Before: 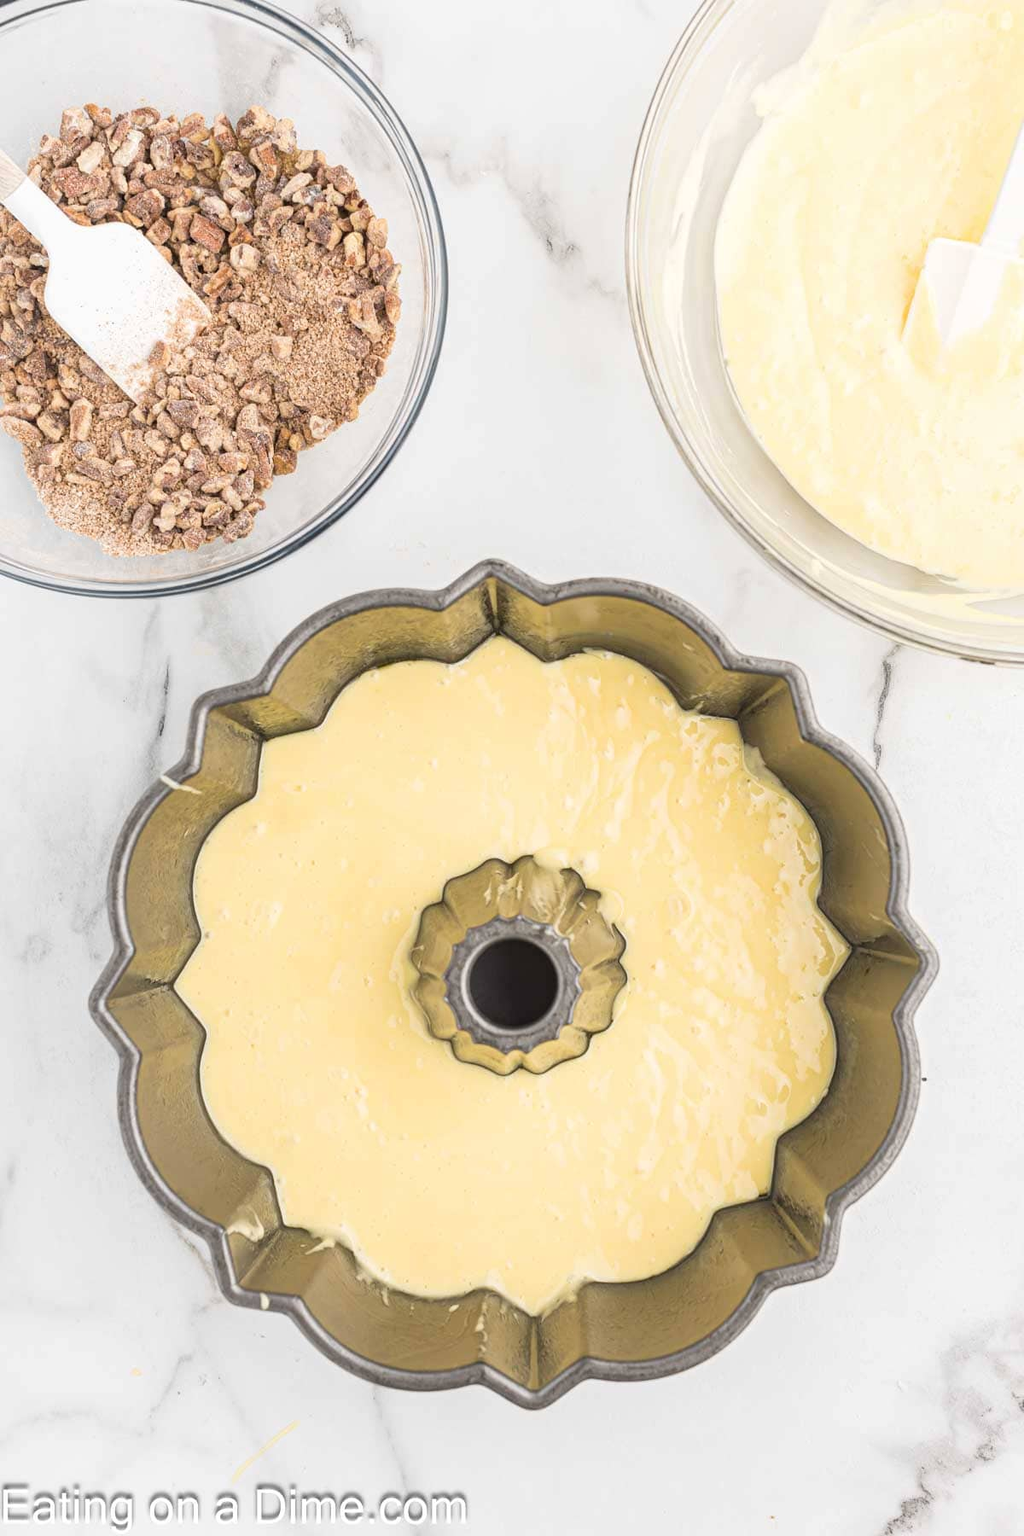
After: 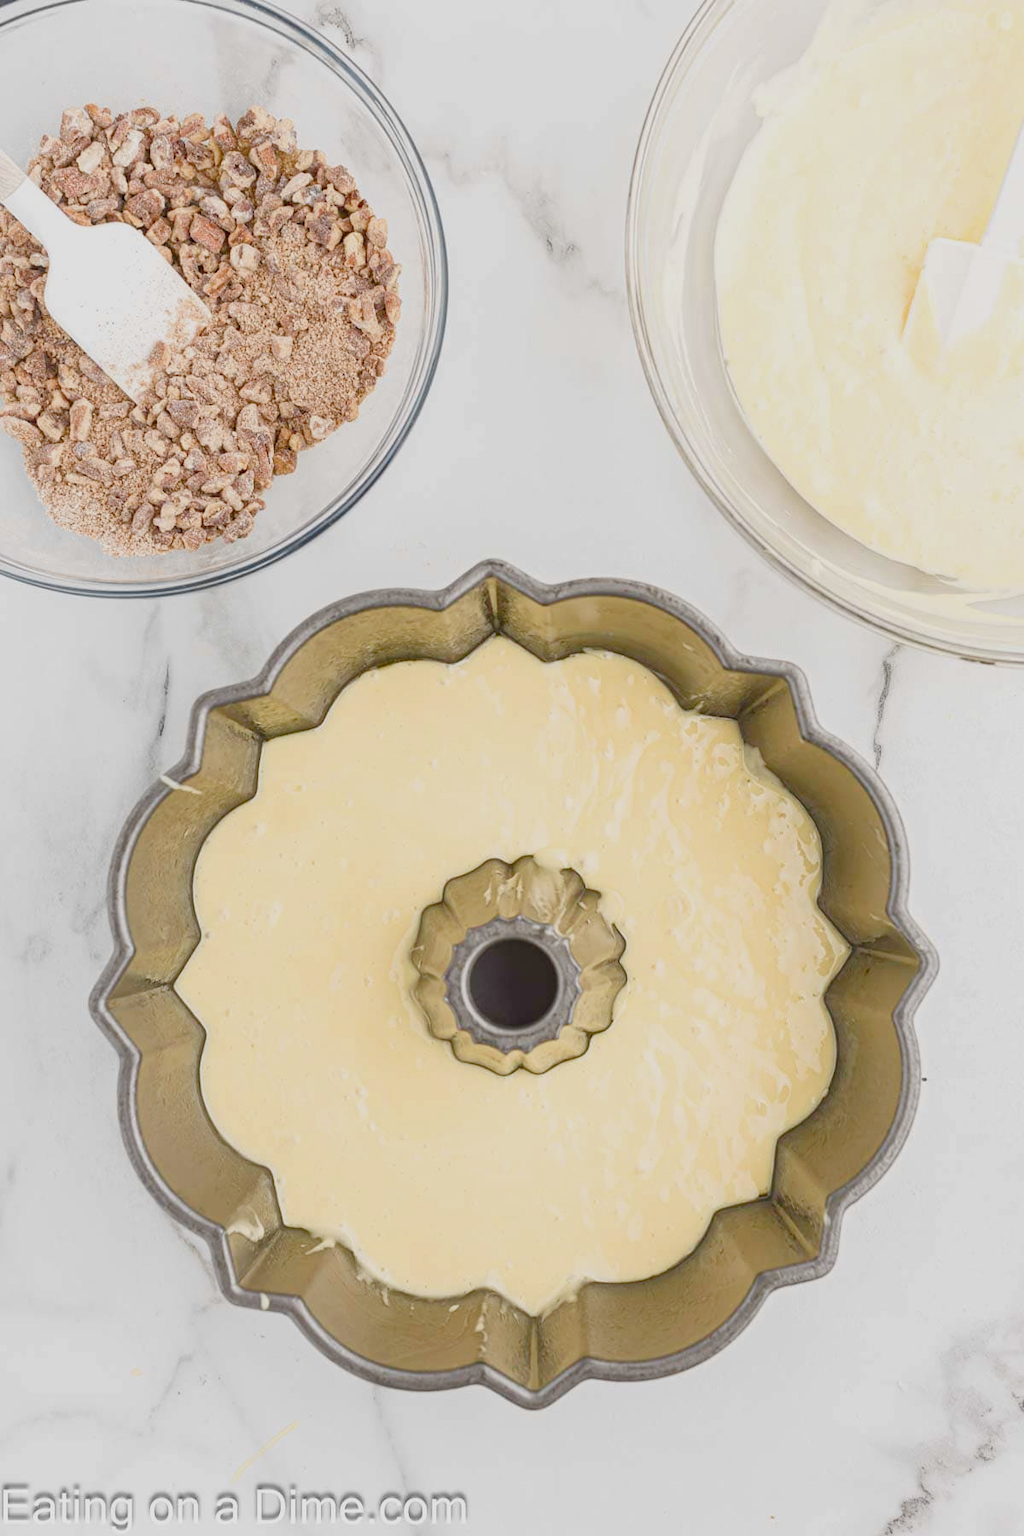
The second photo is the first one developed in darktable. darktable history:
color balance rgb: shadows lift › hue 87.96°, perceptual saturation grading › global saturation 20%, perceptual saturation grading › highlights -49.915%, perceptual saturation grading › shadows 25.522%, perceptual brilliance grading › highlights 2.622%, contrast -20.389%
